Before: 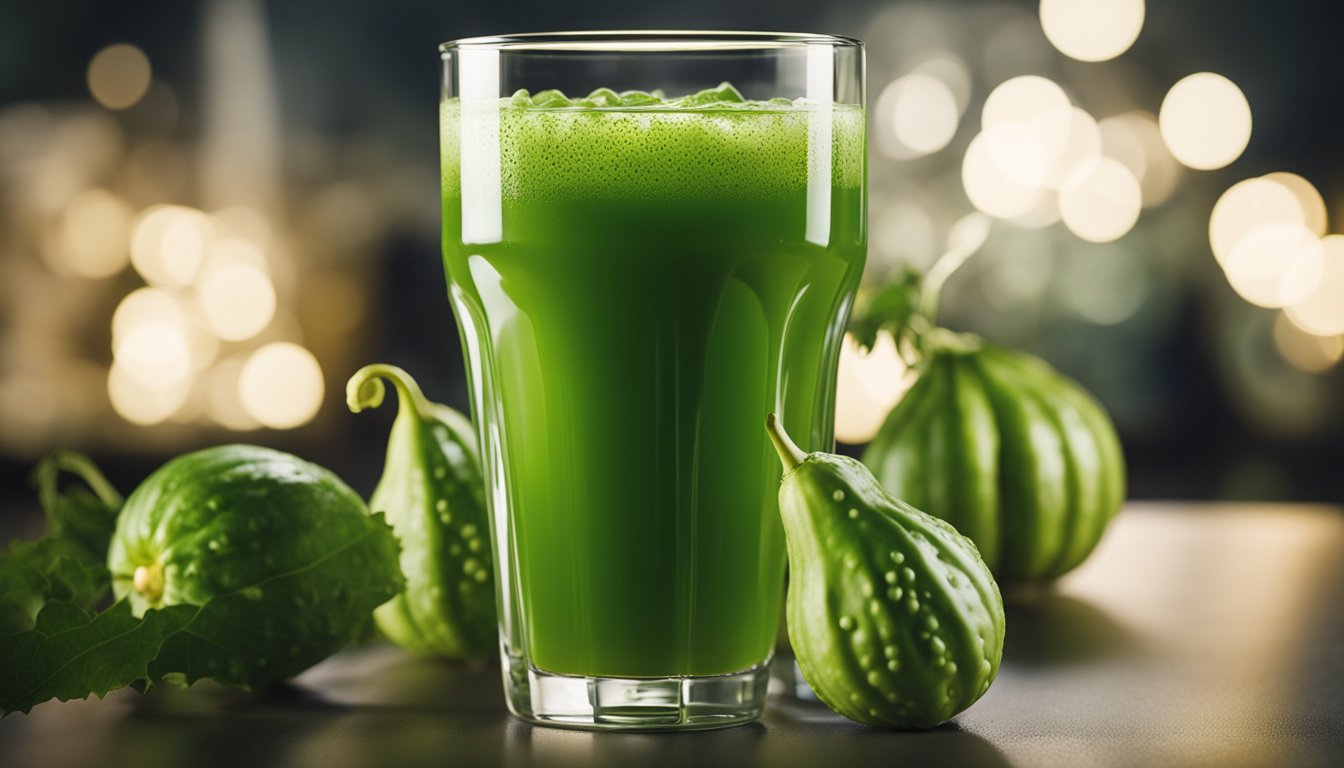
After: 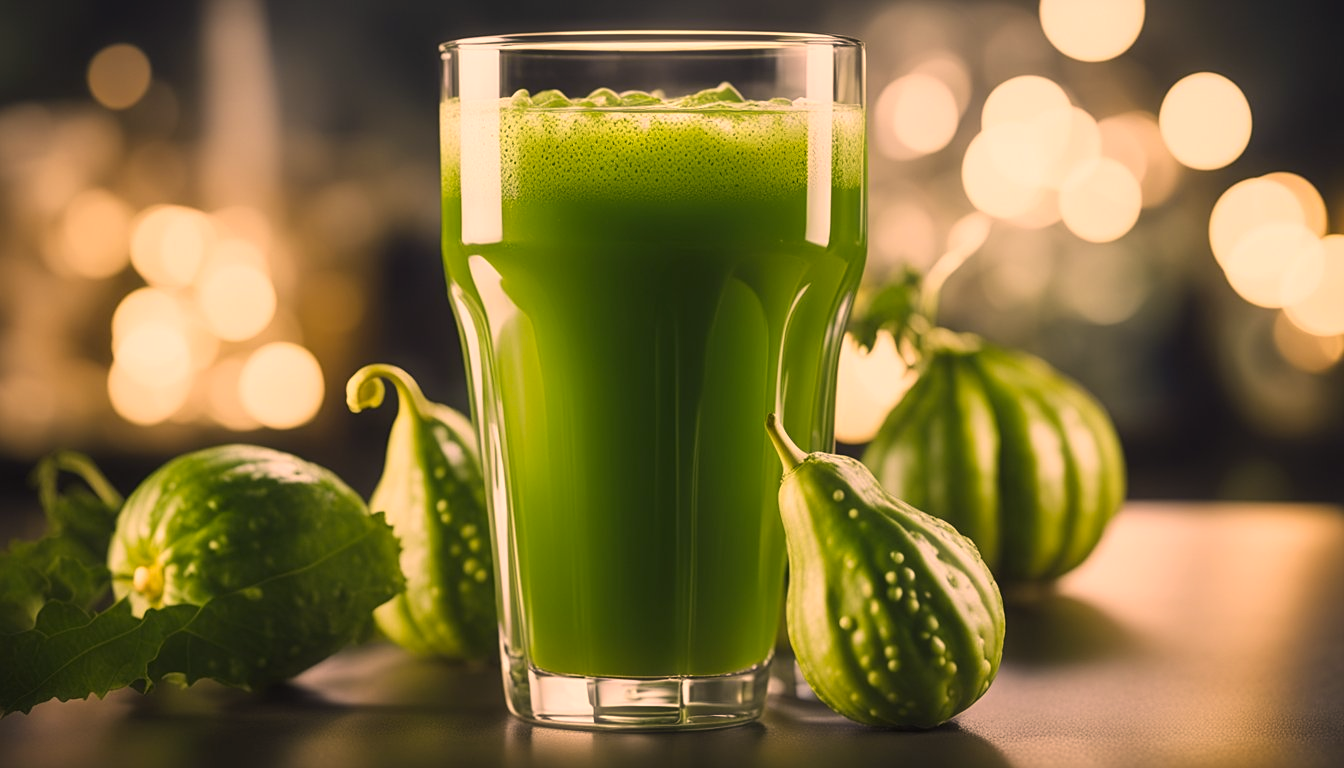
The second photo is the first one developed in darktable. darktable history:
color correction: highlights a* 21.88, highlights b* 22.25
sharpen: amount 0.2
haze removal: strength -0.1, adaptive false
